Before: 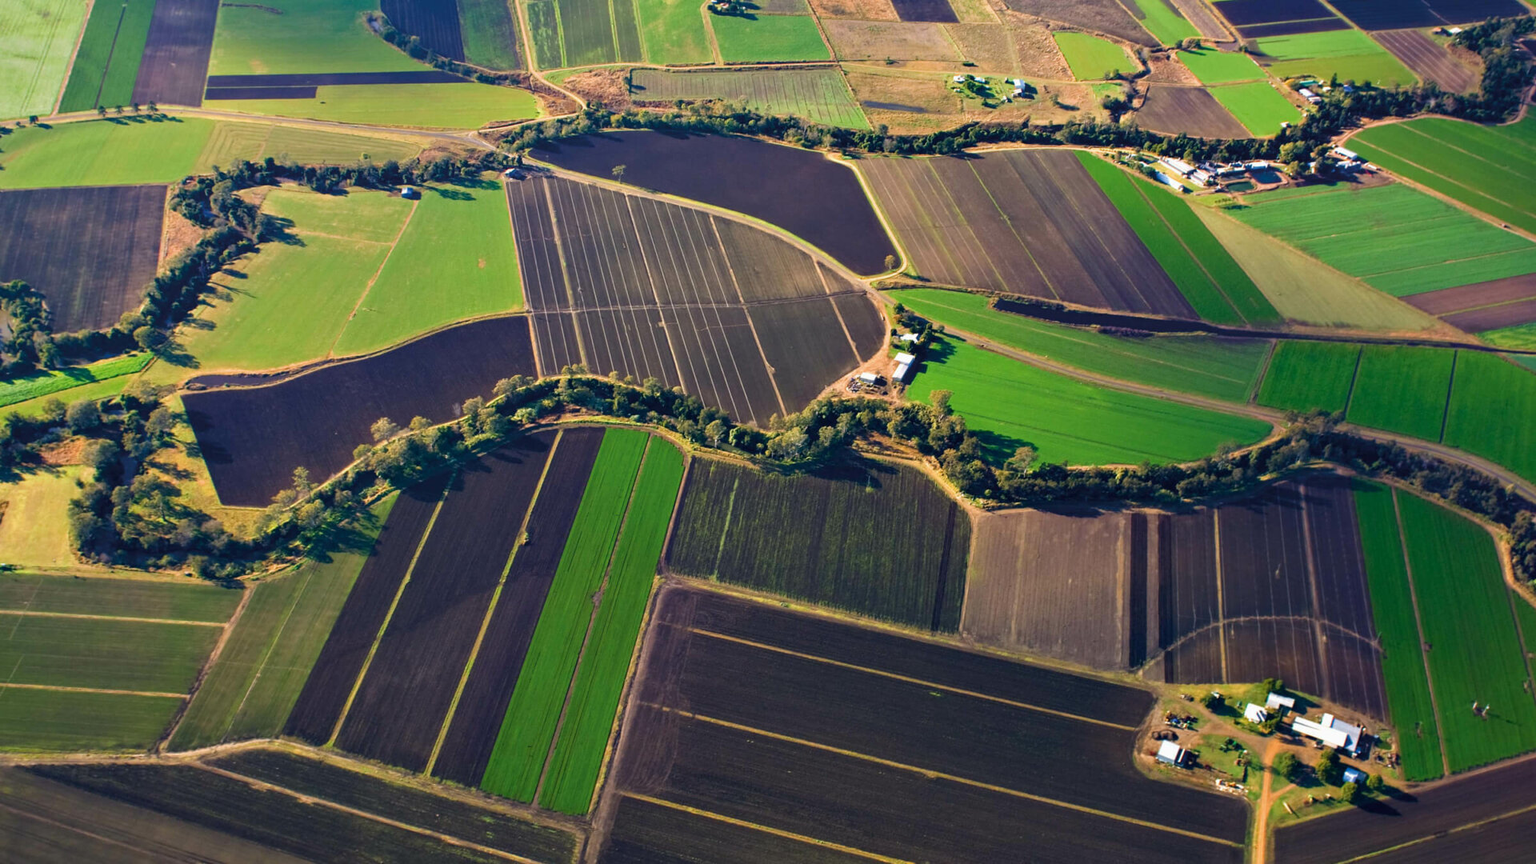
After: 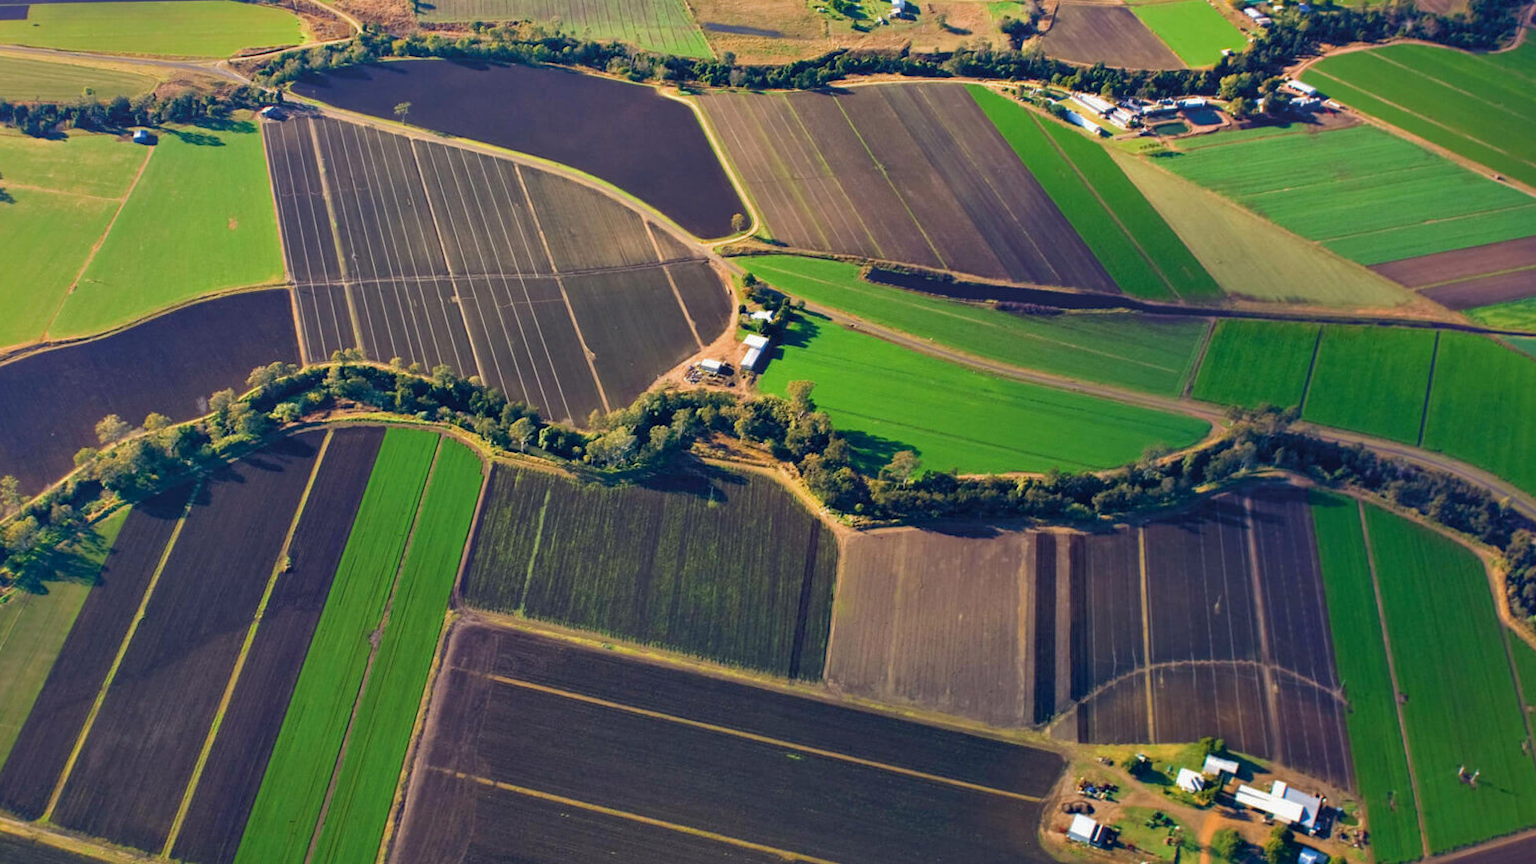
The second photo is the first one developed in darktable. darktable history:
crop: left 19.159%, top 9.58%, bottom 9.58%
shadows and highlights: on, module defaults
